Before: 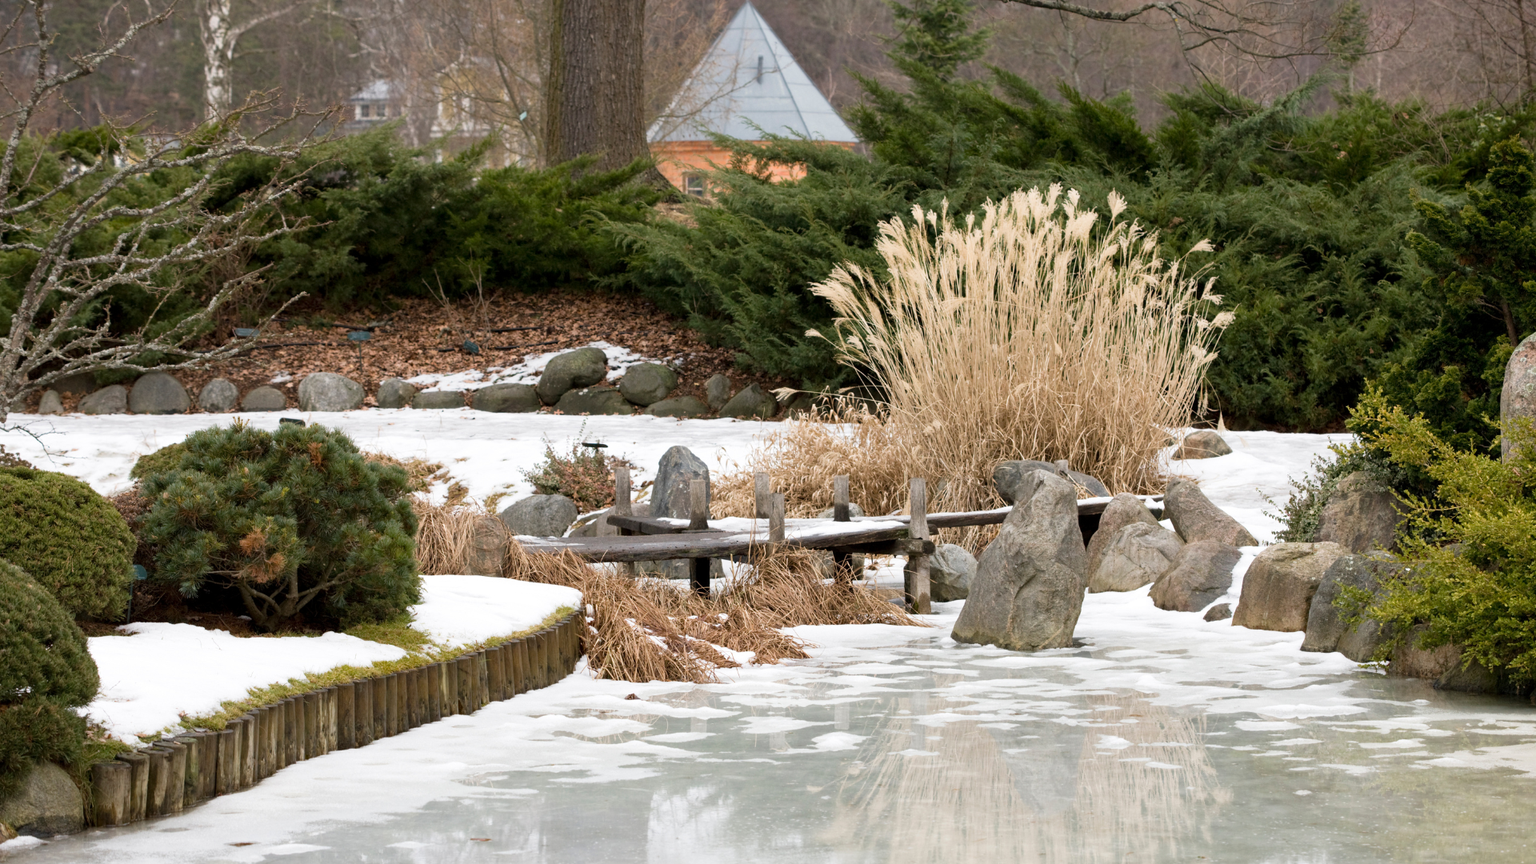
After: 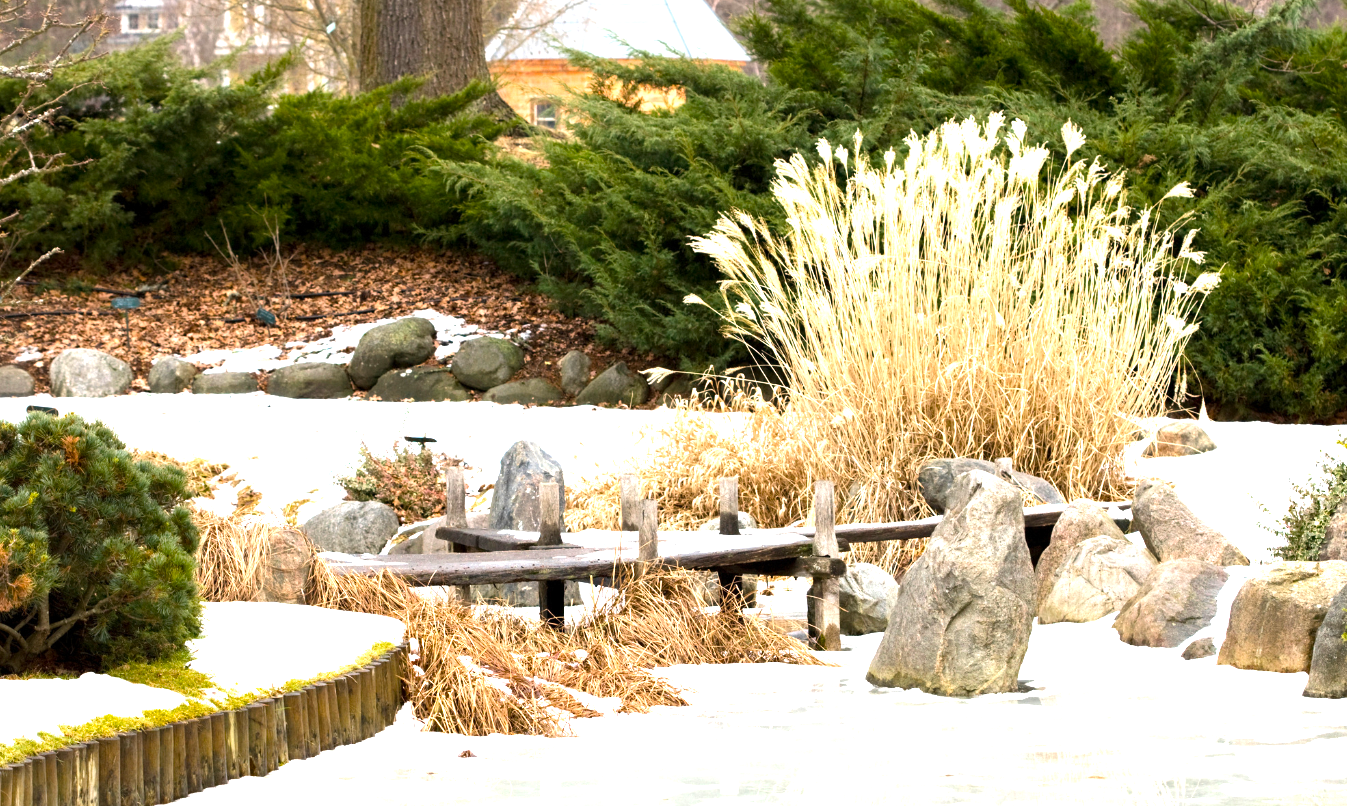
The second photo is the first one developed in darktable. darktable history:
crop and rotate: left 16.831%, top 10.914%, right 13.004%, bottom 14.396%
color balance rgb: perceptual saturation grading › global saturation 19.288%, perceptual brilliance grading › global brilliance 29.23%, perceptual brilliance grading › highlights 11.861%, perceptual brilliance grading › mid-tones 24.905%
